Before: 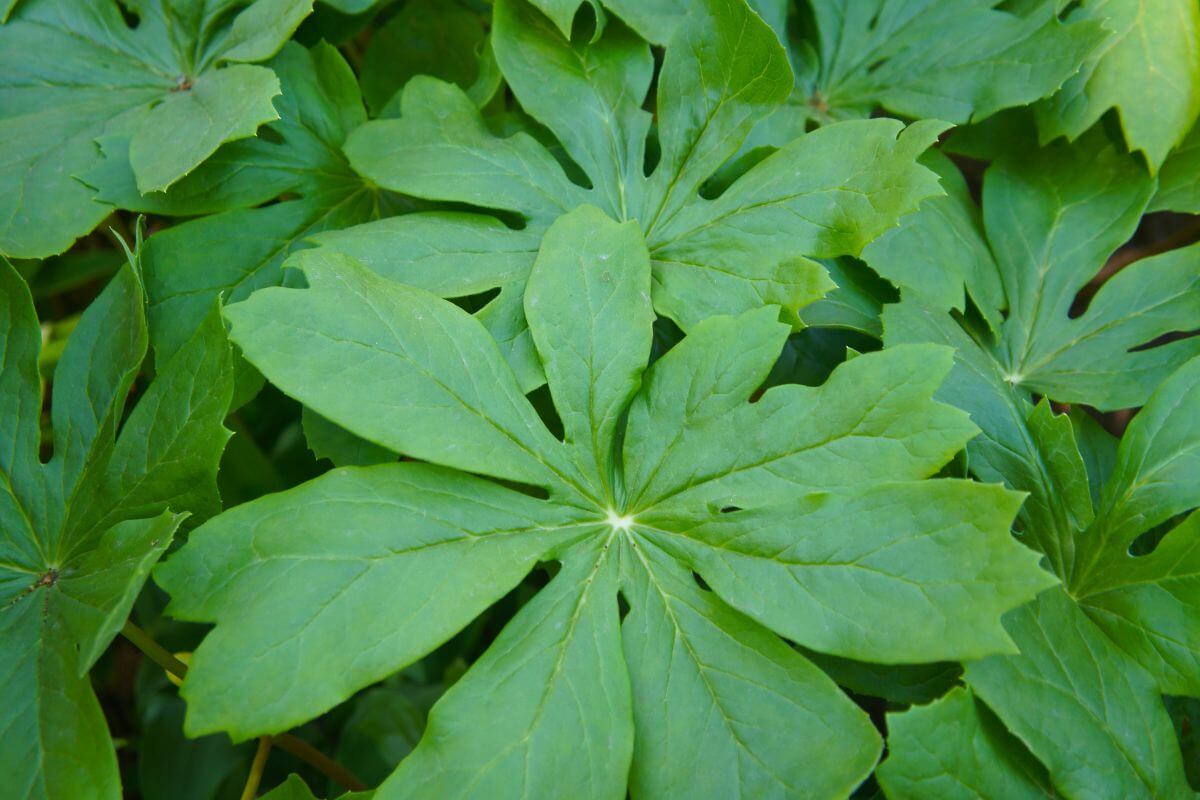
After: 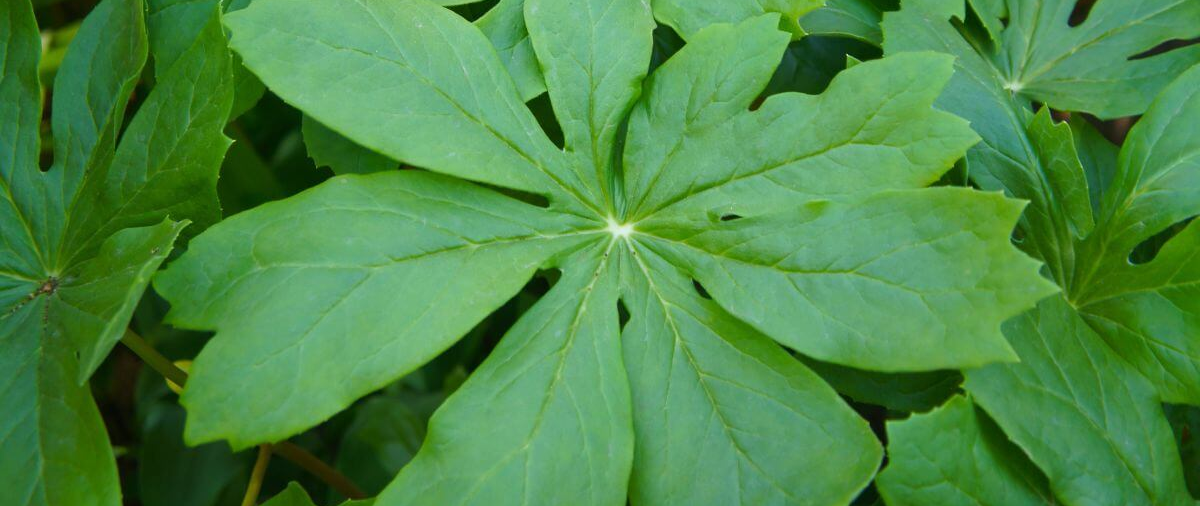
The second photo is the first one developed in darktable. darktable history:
crop and rotate: top 36.717%
